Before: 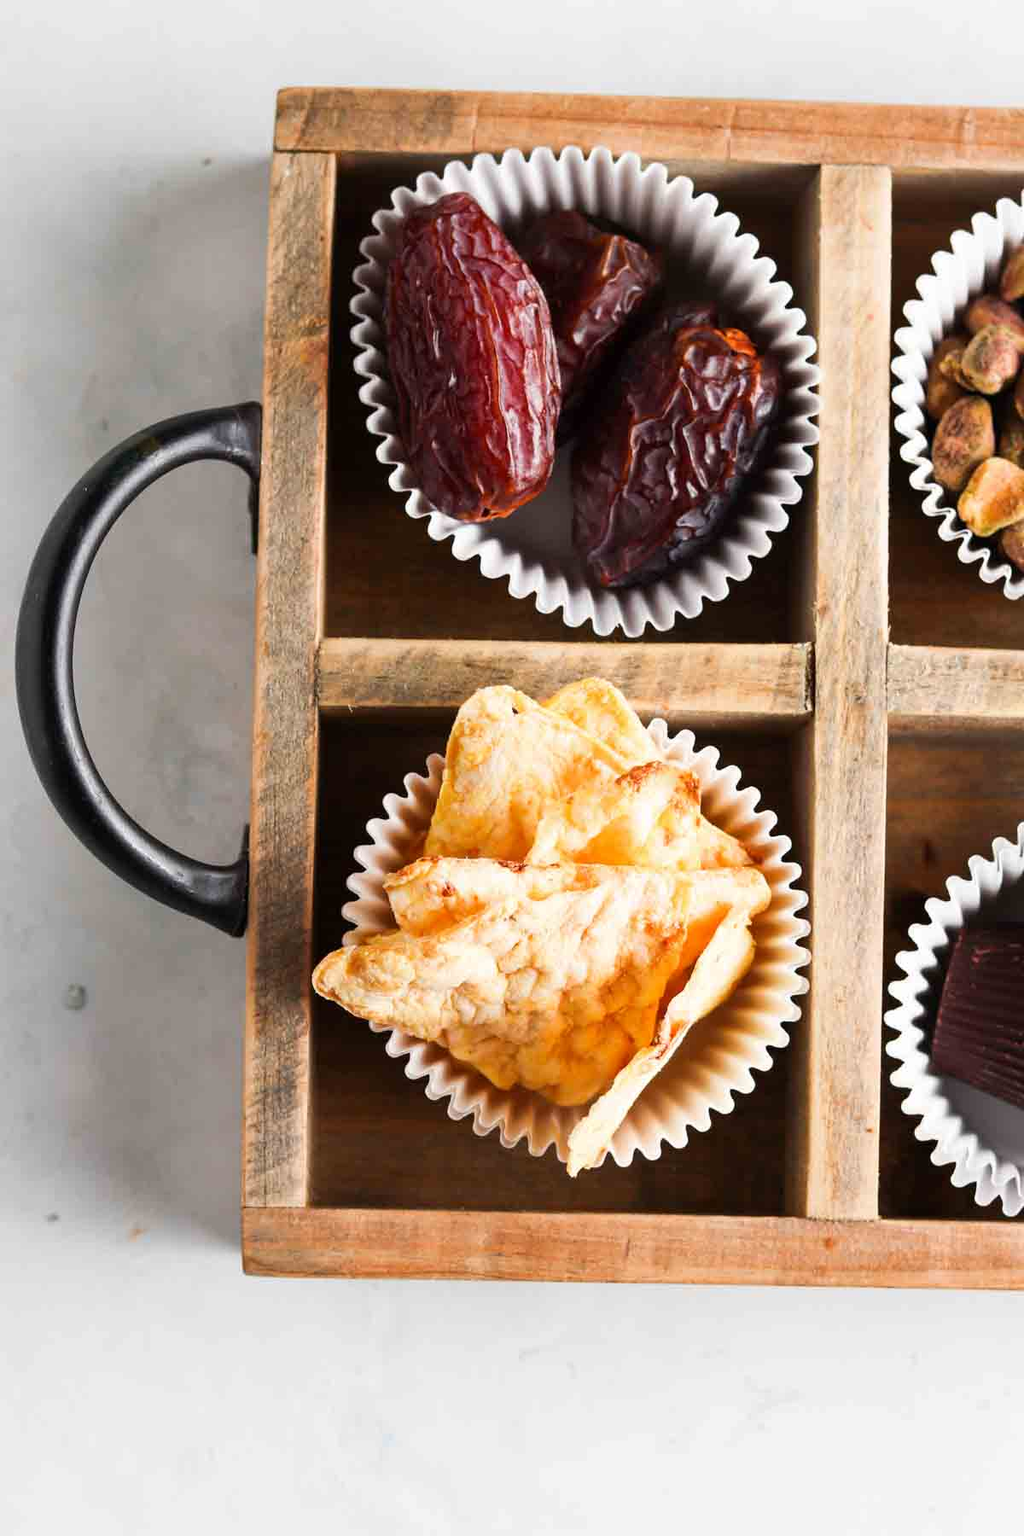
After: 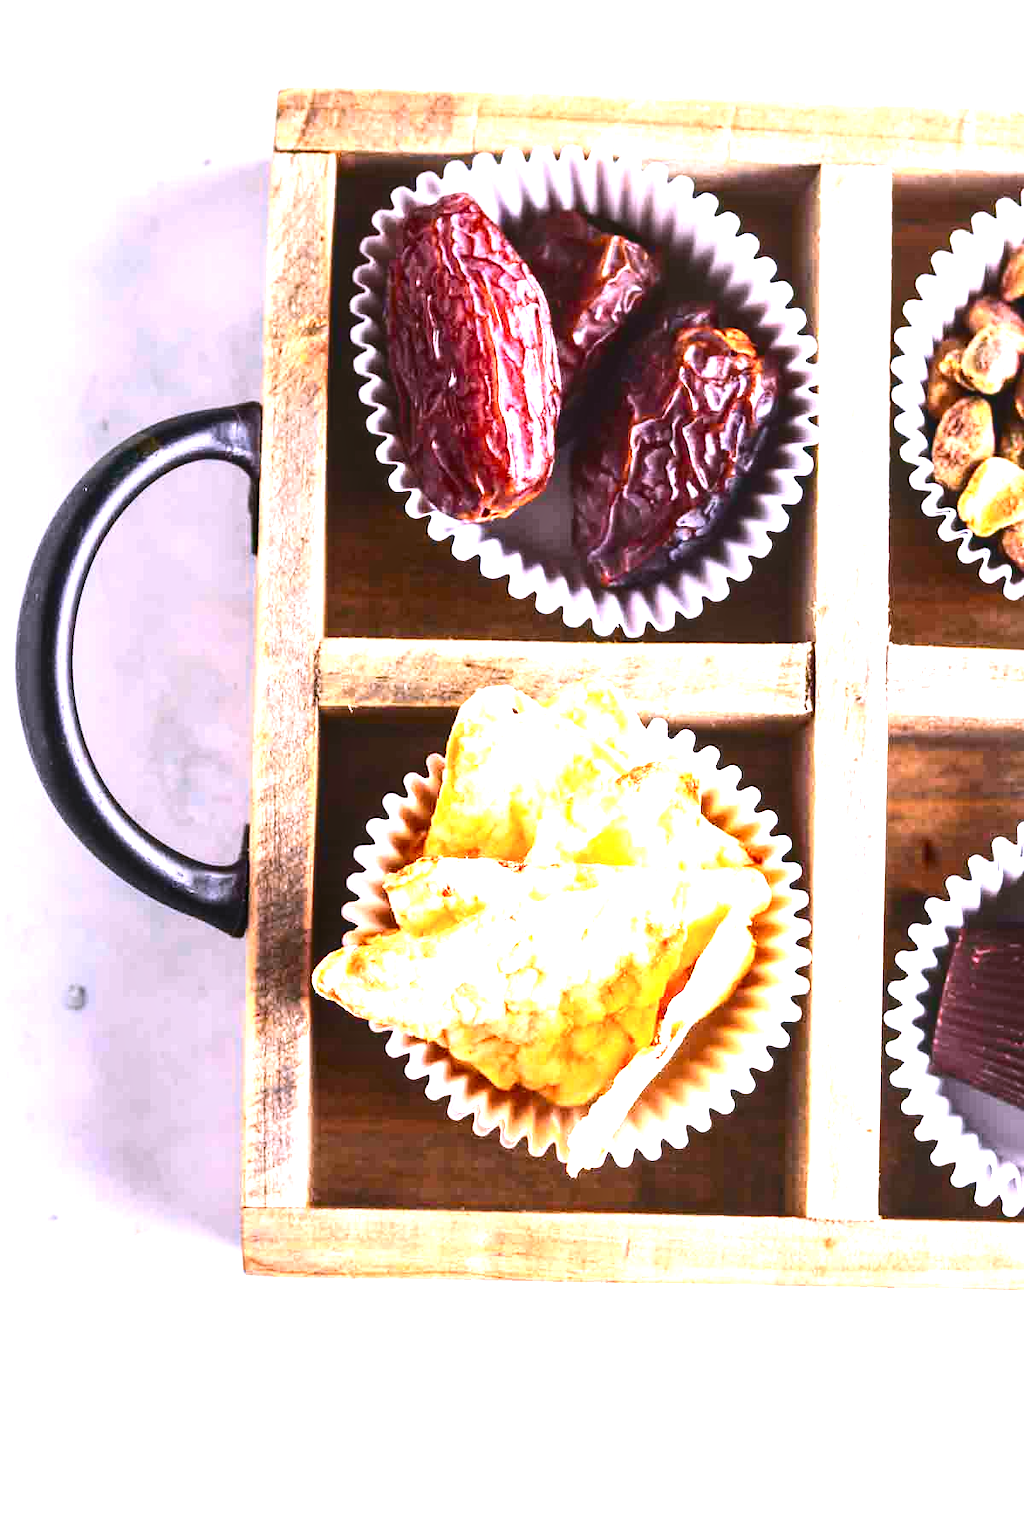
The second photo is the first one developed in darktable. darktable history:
color zones: curves: ch0 [(0, 0.558) (0.143, 0.559) (0.286, 0.529) (0.429, 0.505) (0.571, 0.5) (0.714, 0.5) (0.857, 0.5) (1, 0.558)]; ch1 [(0, 0.469) (0.01, 0.469) (0.12, 0.446) (0.248, 0.469) (0.5, 0.5) (0.748, 0.5) (0.99, 0.469) (1, 0.469)]
contrast brightness saturation: contrast 0.21, brightness -0.11, saturation 0.21
exposure: black level correction 0, exposure 1.3 EV, compensate exposure bias true, compensate highlight preservation false
white balance: red 1.042, blue 1.17
local contrast: on, module defaults
